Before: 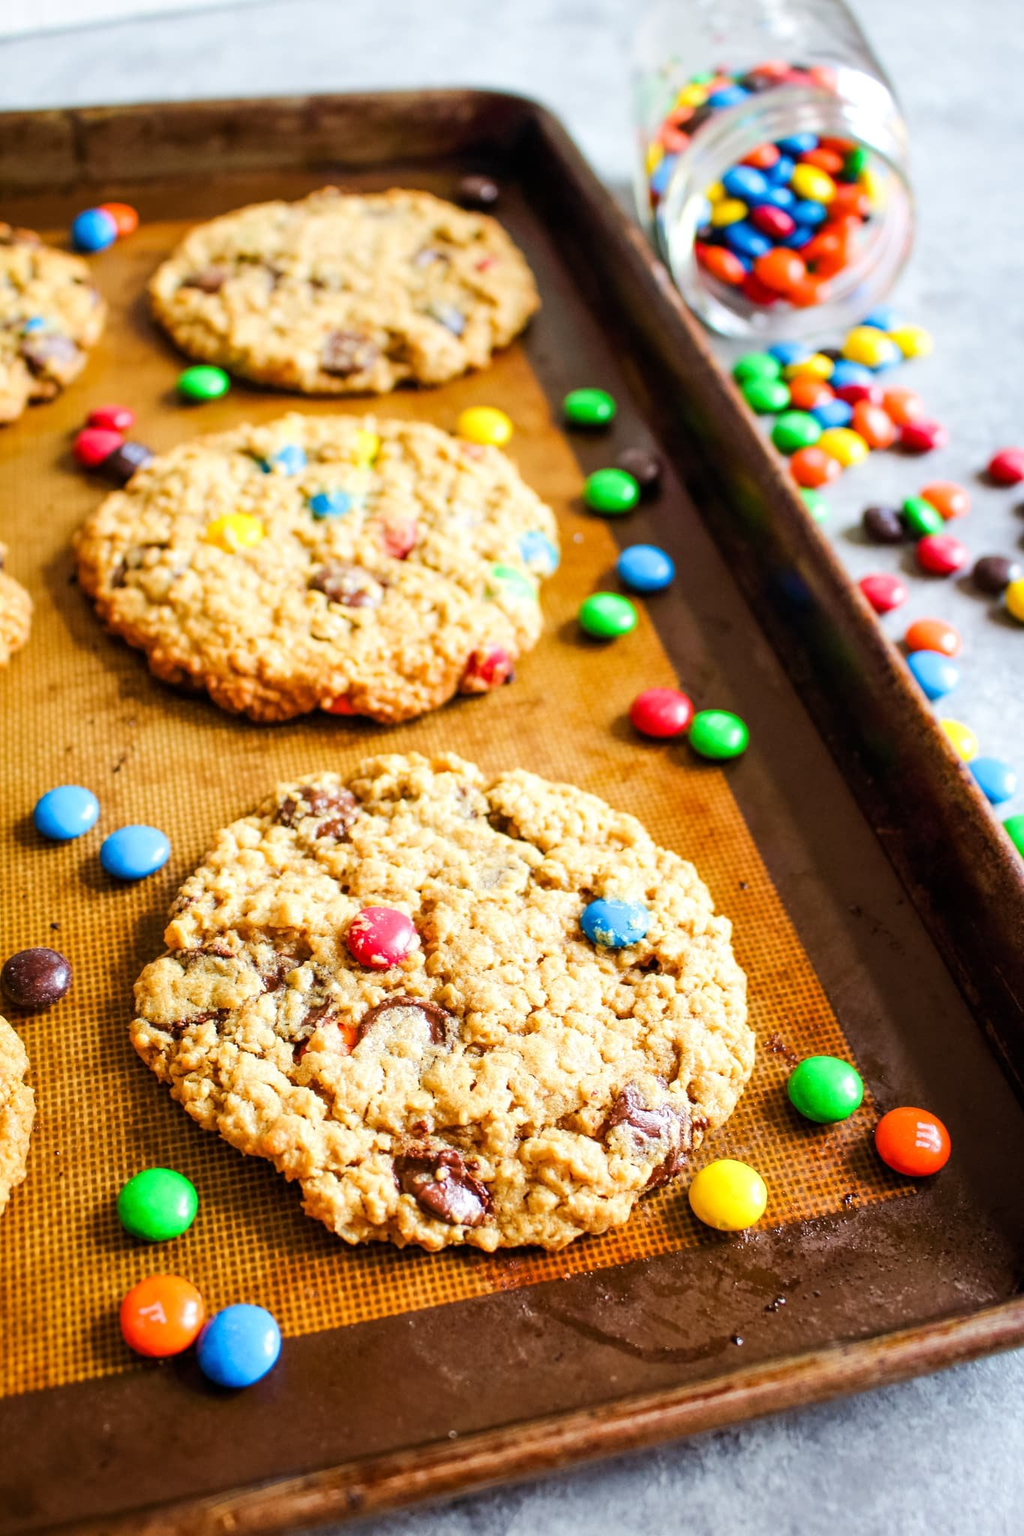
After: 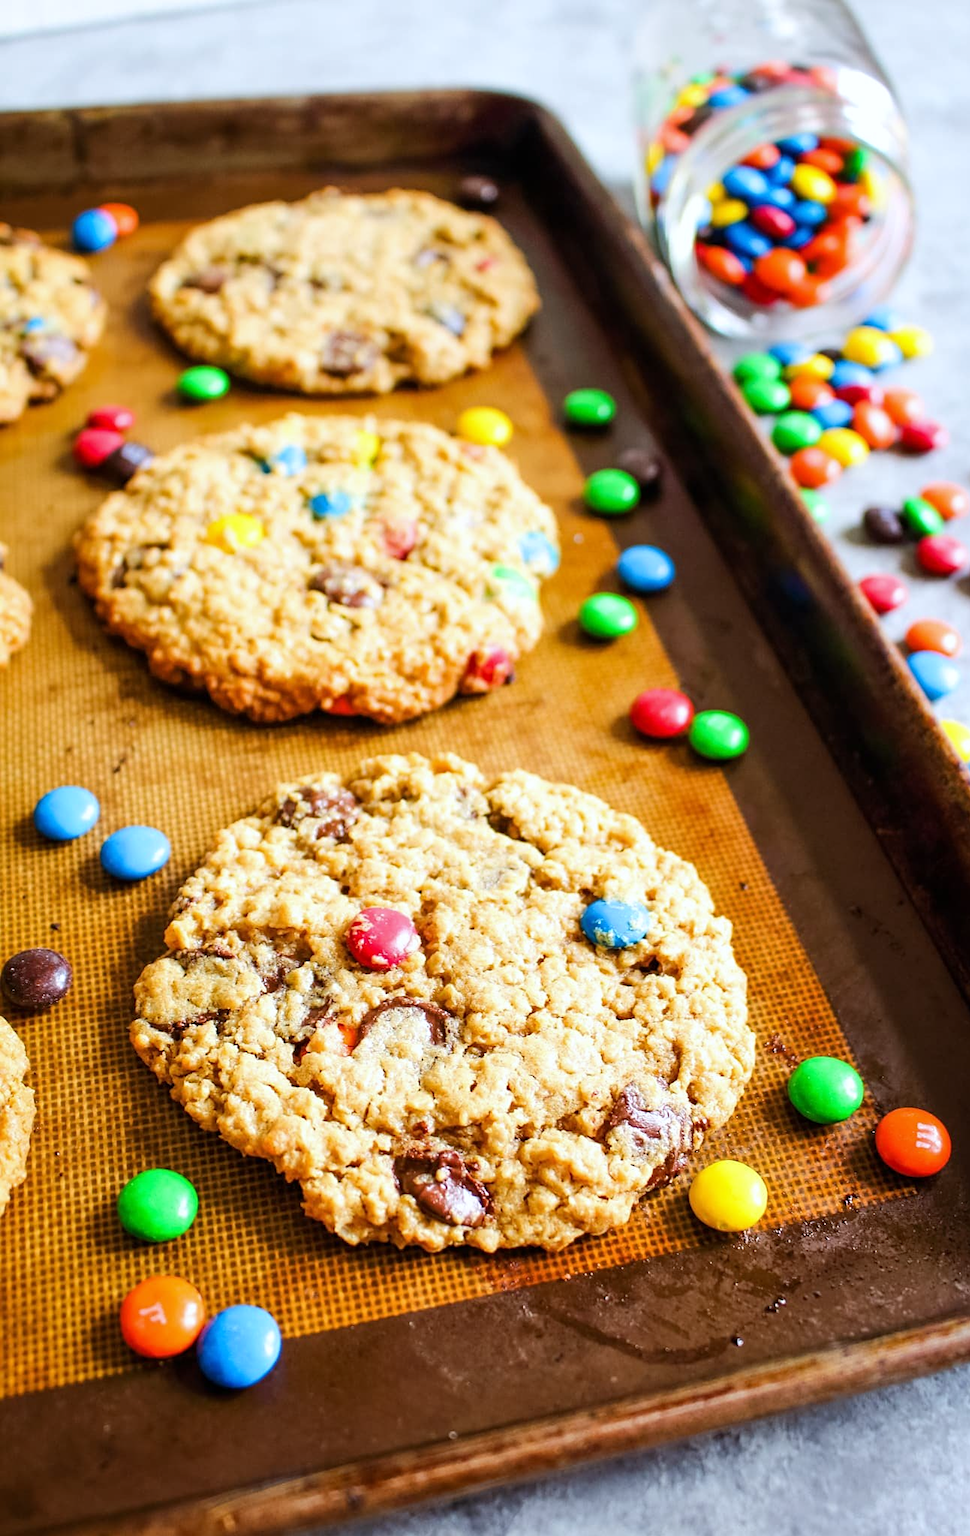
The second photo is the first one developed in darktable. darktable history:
crop and rotate: right 5.167%
white balance: red 0.98, blue 1.034
sharpen: amount 0.2
